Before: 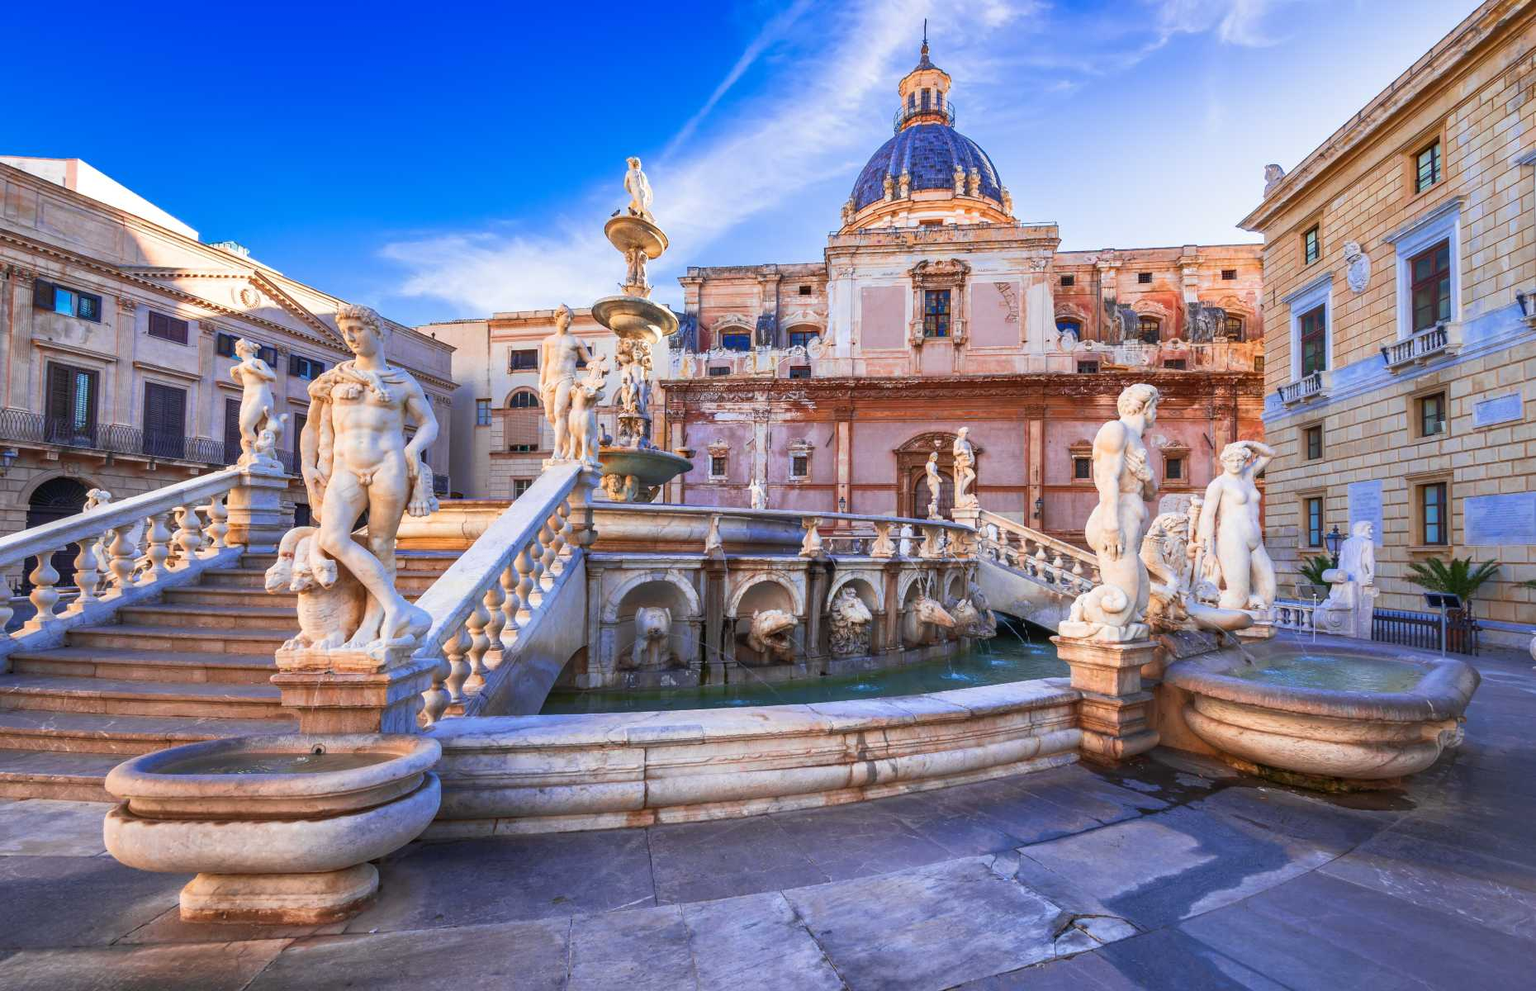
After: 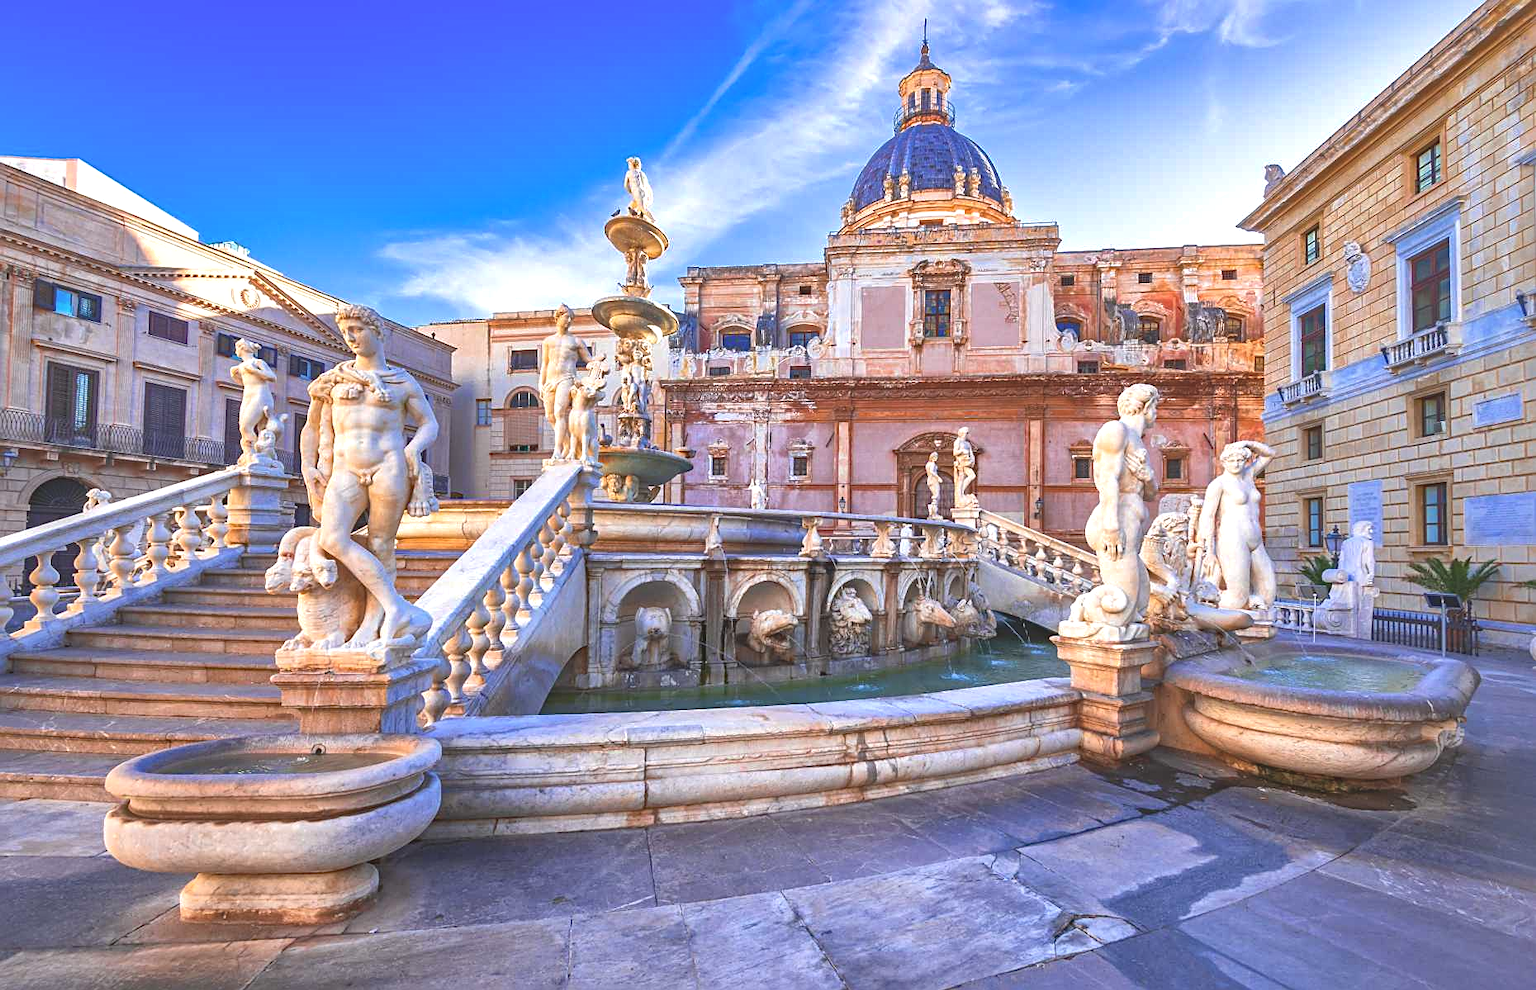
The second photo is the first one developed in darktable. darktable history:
sharpen: on, module defaults
contrast brightness saturation: contrast -0.163, brightness 0.052, saturation -0.136
exposure: black level correction -0.005, exposure 0.622 EV, compensate highlight preservation false
tone equalizer: edges refinement/feathering 500, mask exposure compensation -1.57 EV, preserve details no
local contrast: mode bilateral grid, contrast 20, coarseness 50, detail 132%, midtone range 0.2
haze removal: compatibility mode true, adaptive false
shadows and highlights: on, module defaults
